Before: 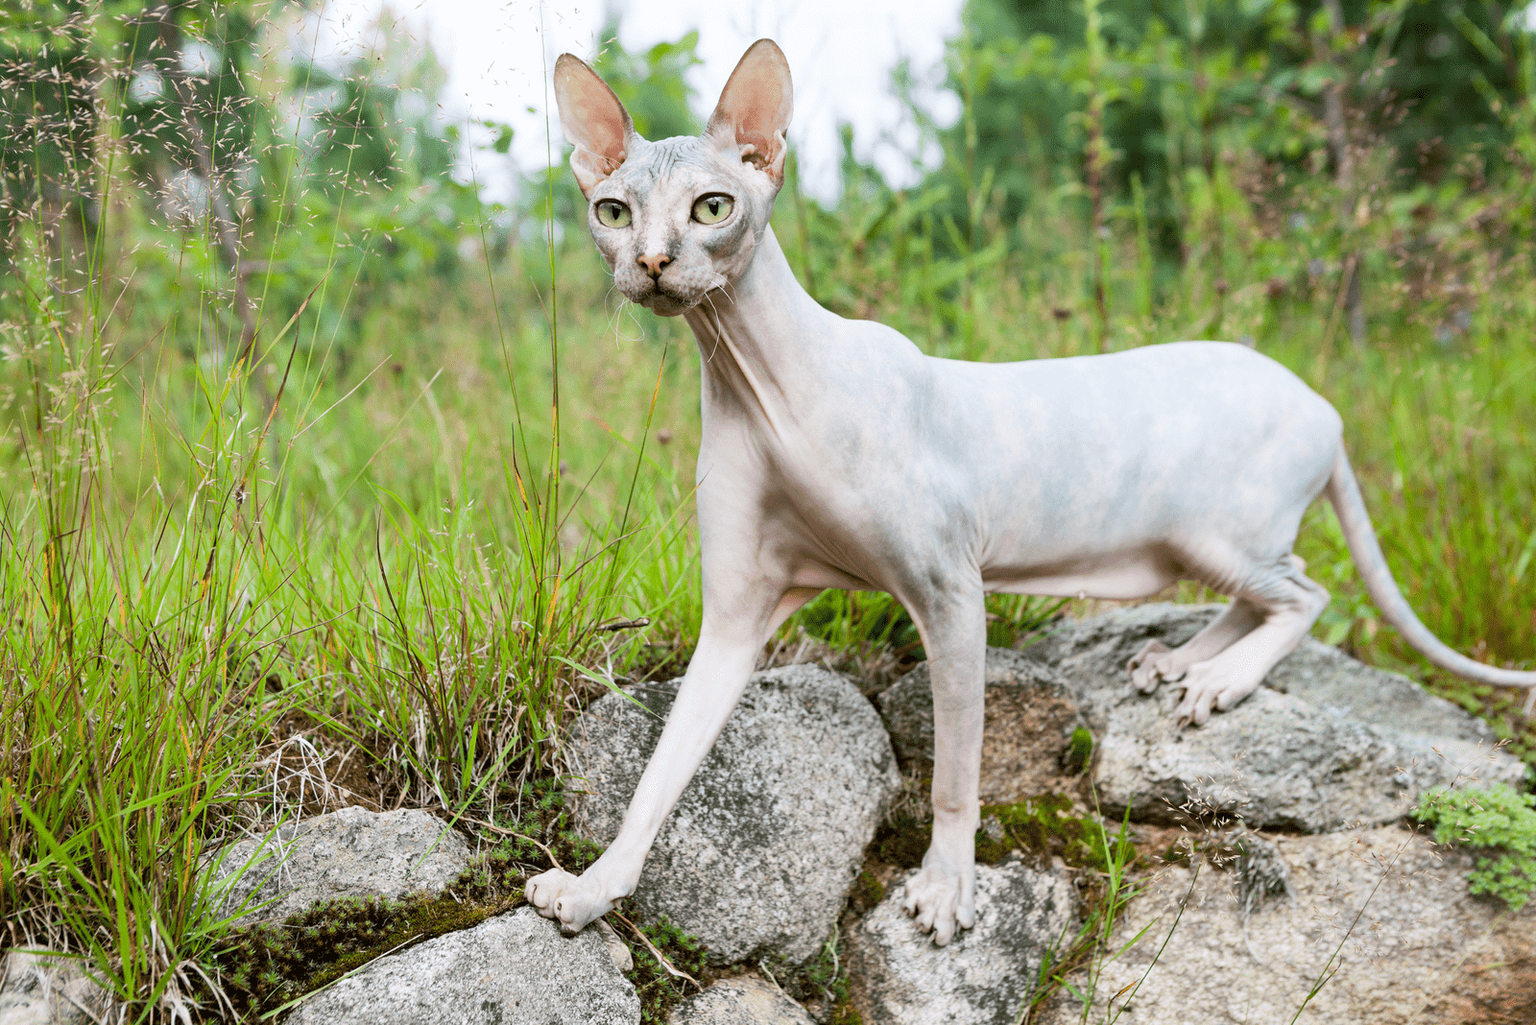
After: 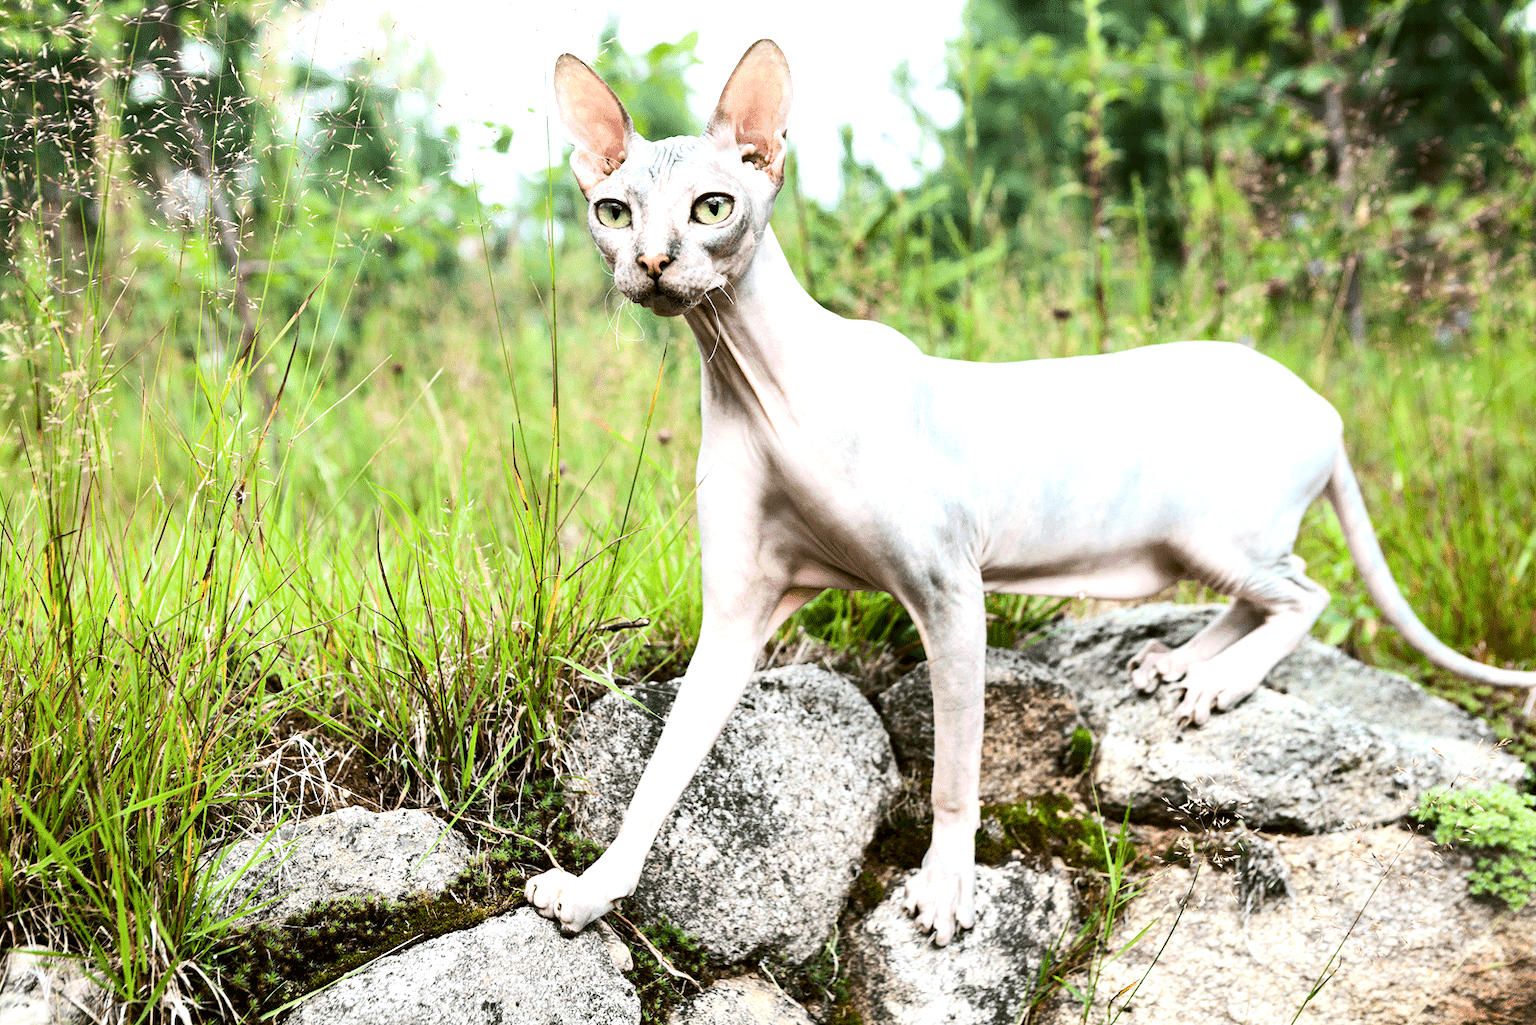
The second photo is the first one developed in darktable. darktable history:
contrast brightness saturation: contrast 0.139
tone equalizer: -8 EV -0.756 EV, -7 EV -0.667 EV, -6 EV -0.561 EV, -5 EV -0.373 EV, -3 EV 0.381 EV, -2 EV 0.6 EV, -1 EV 0.7 EV, +0 EV 0.722 EV, edges refinement/feathering 500, mask exposure compensation -1.57 EV, preserve details no
